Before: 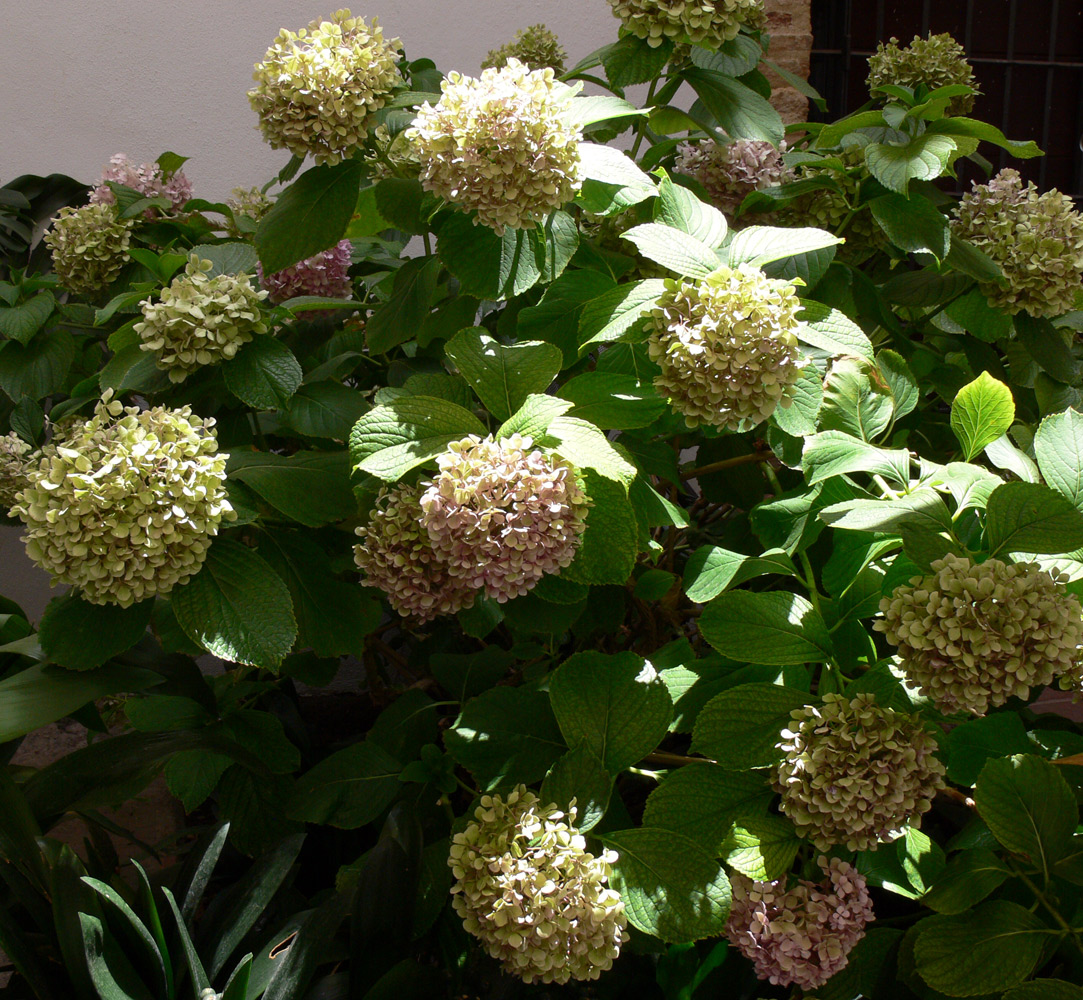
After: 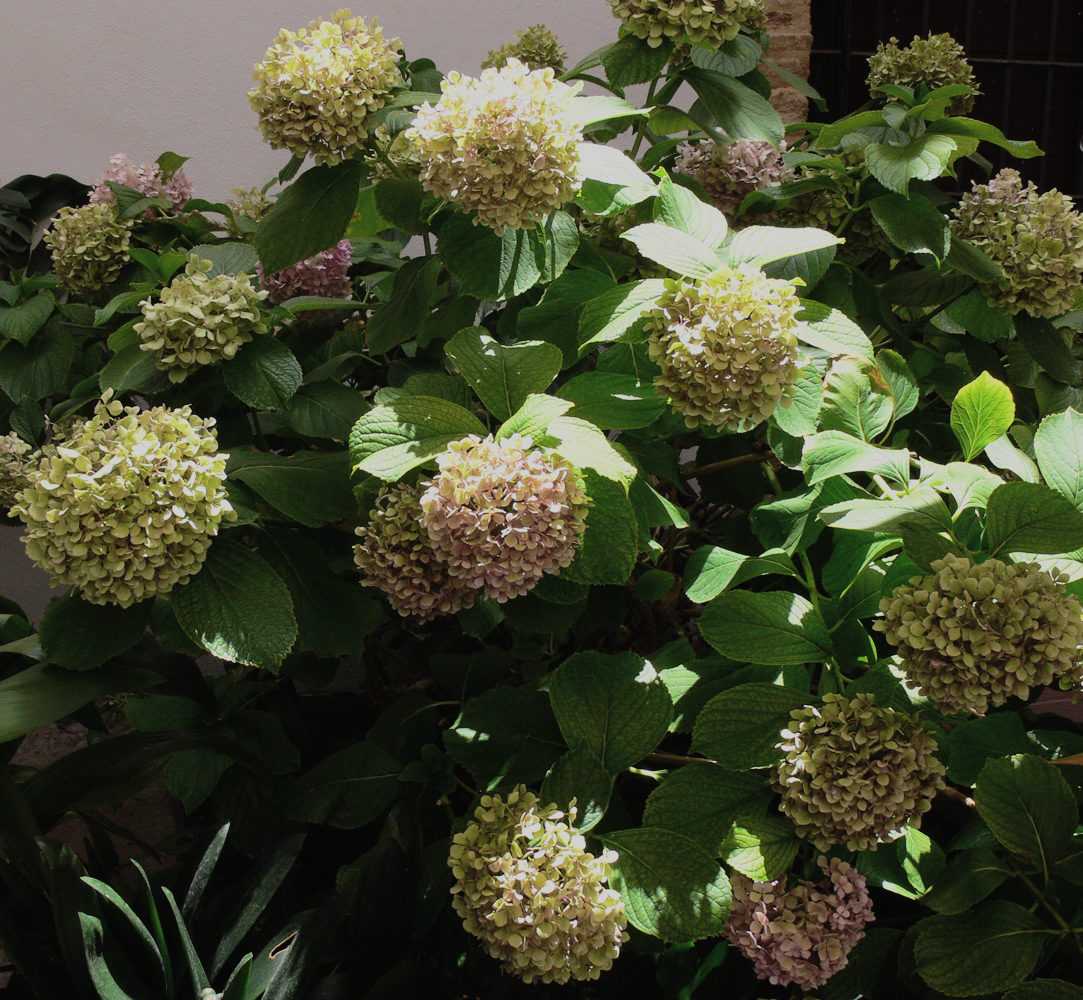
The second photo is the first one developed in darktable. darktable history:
filmic rgb: black relative exposure -7.15 EV, white relative exposure 5.36 EV, hardness 3.02, color science v6 (2022)
exposure: black level correction -0.008, exposure 0.067 EV, compensate highlight preservation false
